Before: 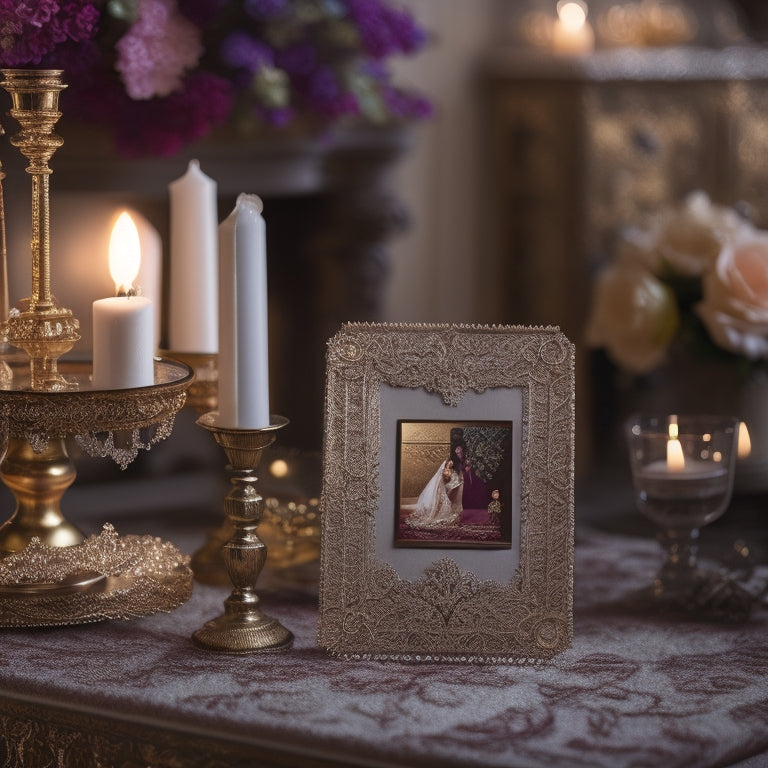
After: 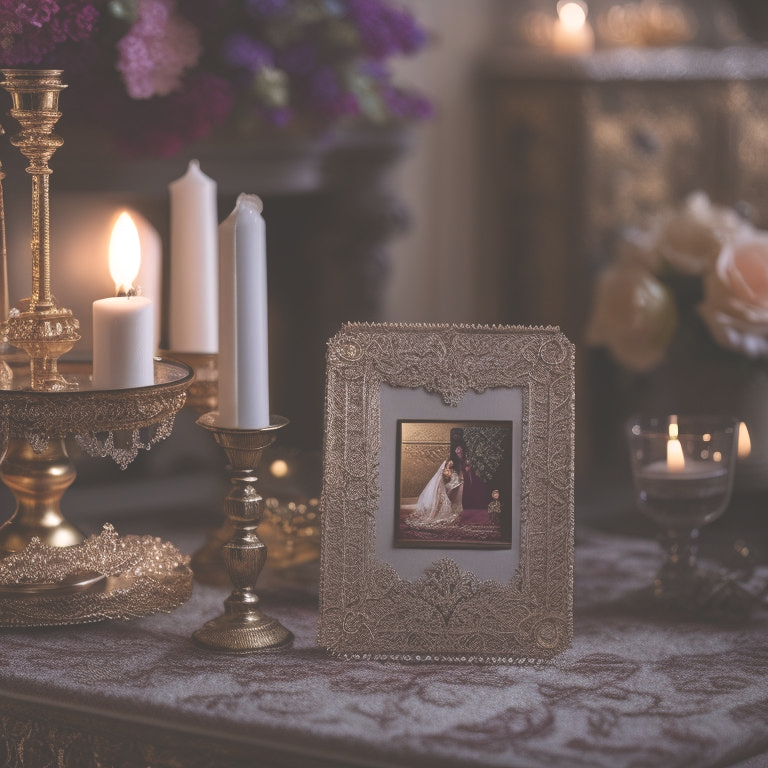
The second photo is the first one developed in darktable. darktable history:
color correction: highlights a* 2.99, highlights b* -1.02, shadows a* -0.104, shadows b* 2.13, saturation 0.976
exposure: black level correction -0.04, exposure 0.06 EV, compensate highlight preservation false
